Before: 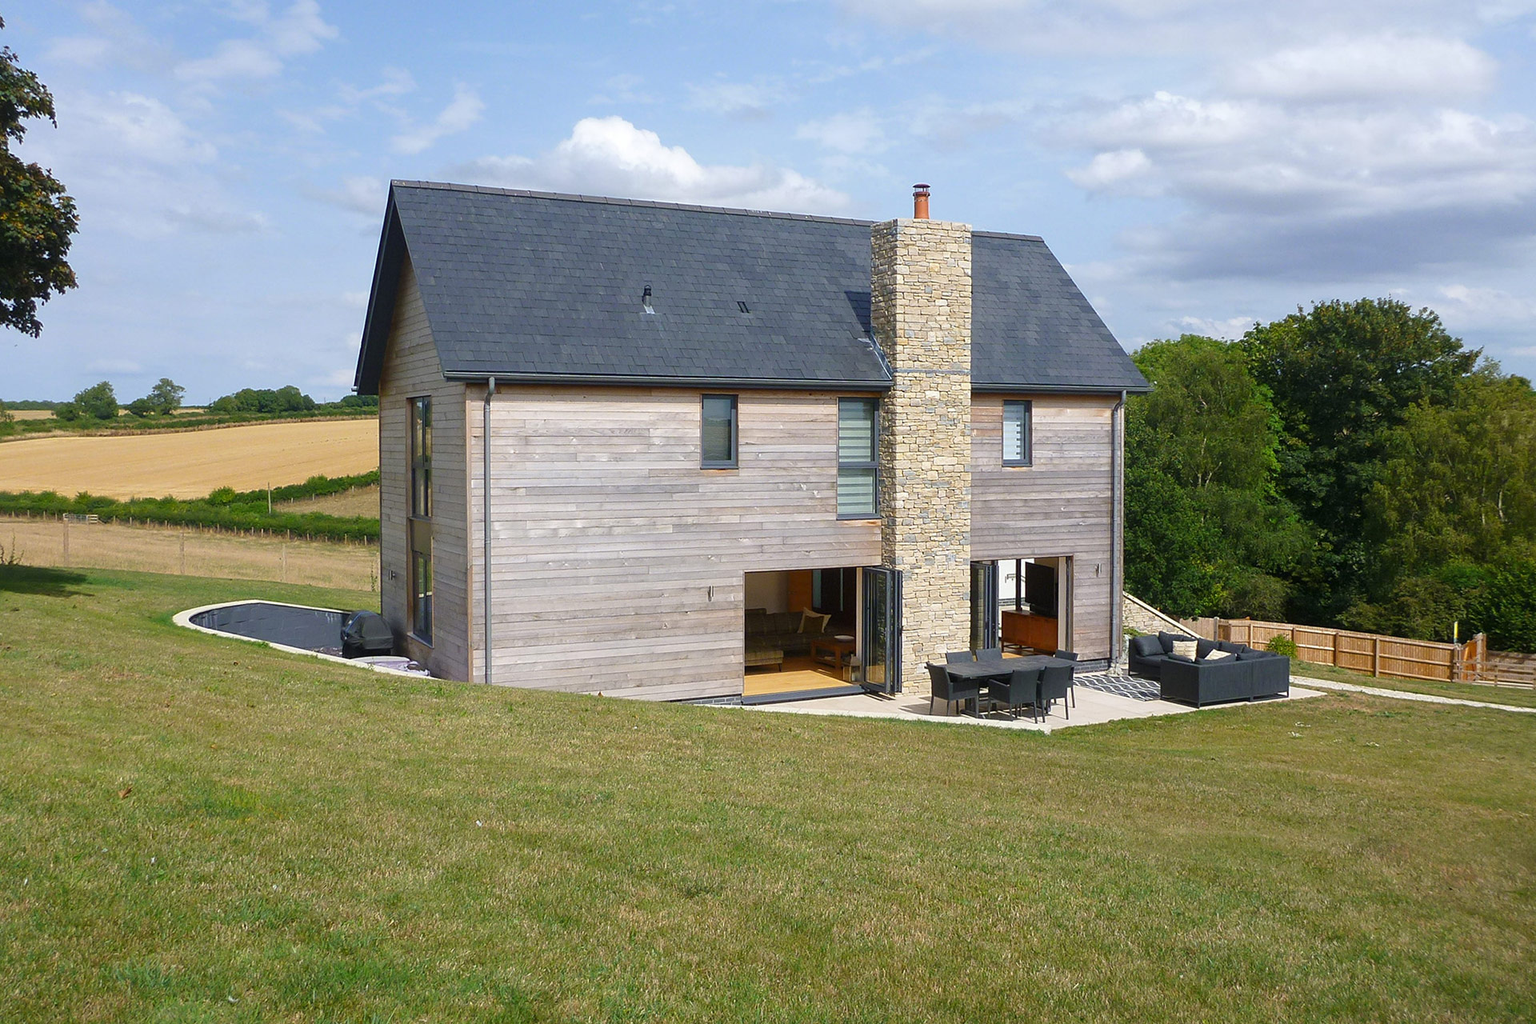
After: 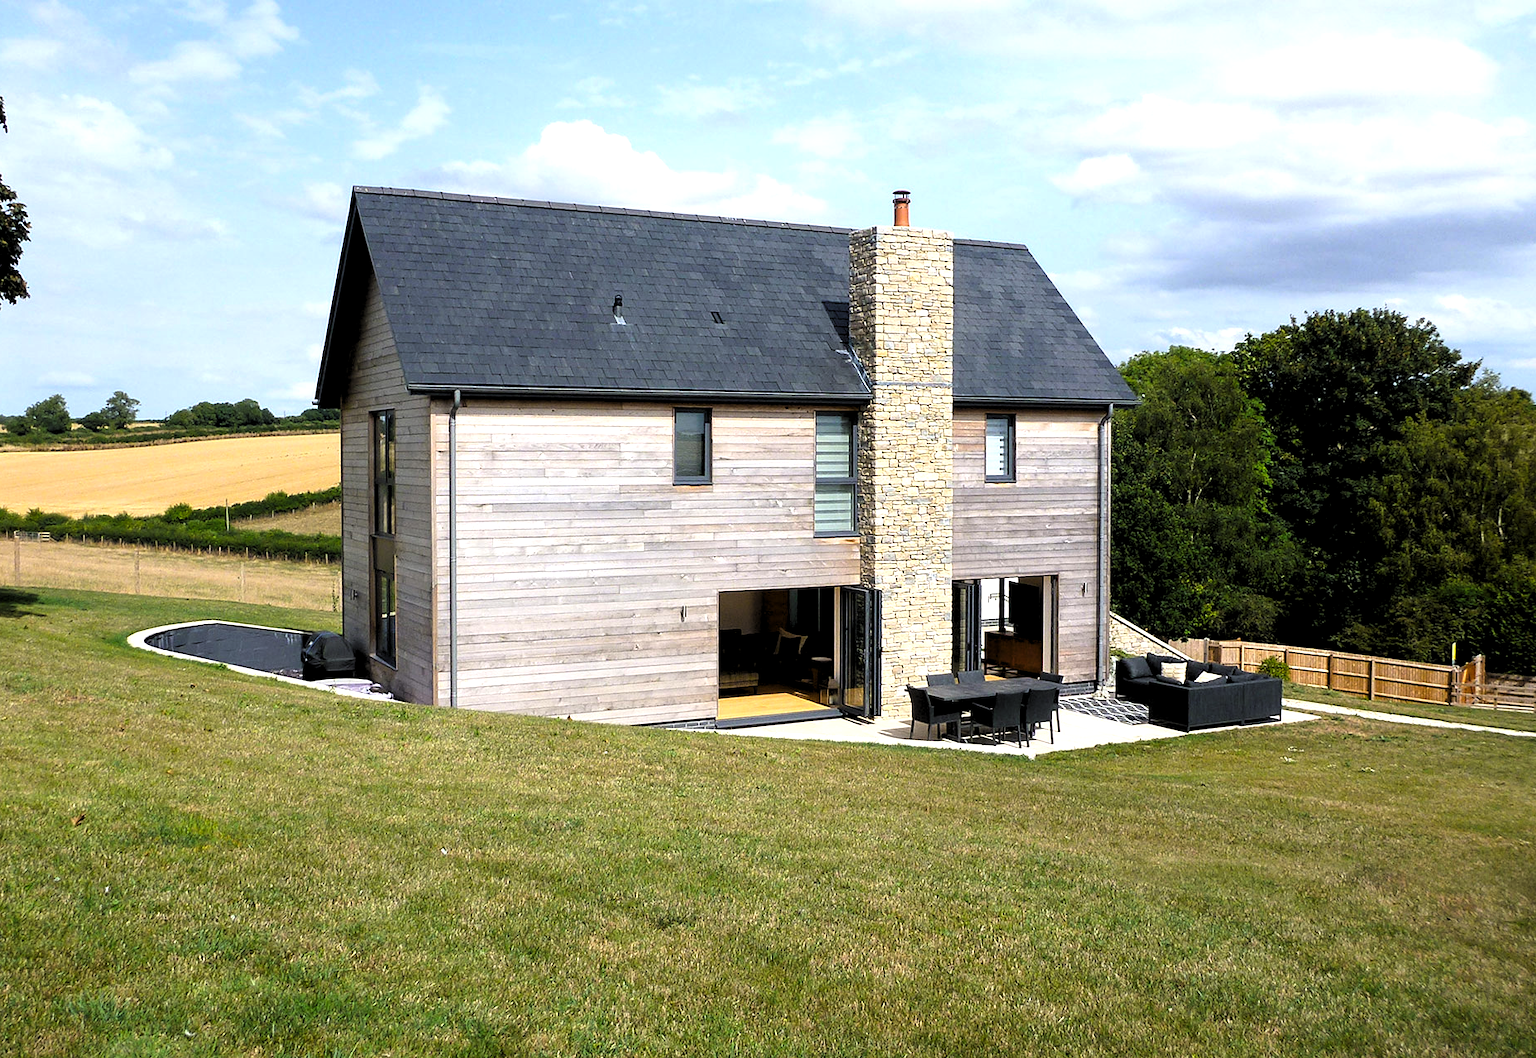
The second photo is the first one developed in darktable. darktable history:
levels: levels [0.182, 0.542, 0.902]
color balance rgb: perceptual saturation grading › global saturation 10%
base curve: curves: ch0 [(0, 0) (0.666, 0.806) (1, 1)]
crop and rotate: left 3.238%
